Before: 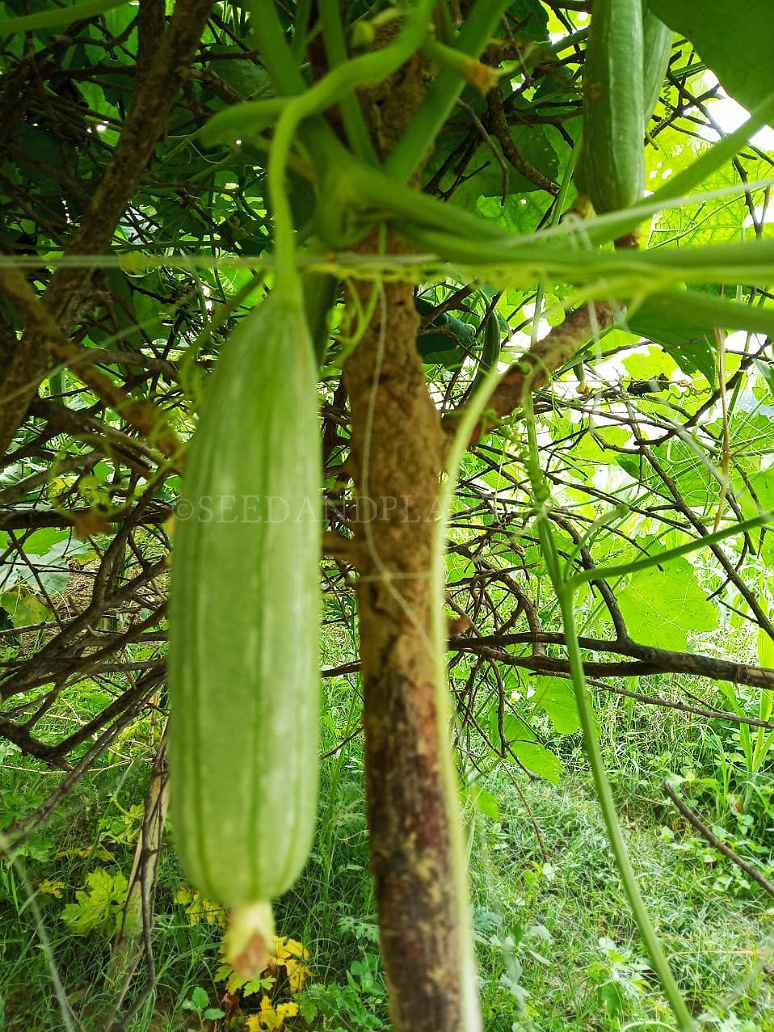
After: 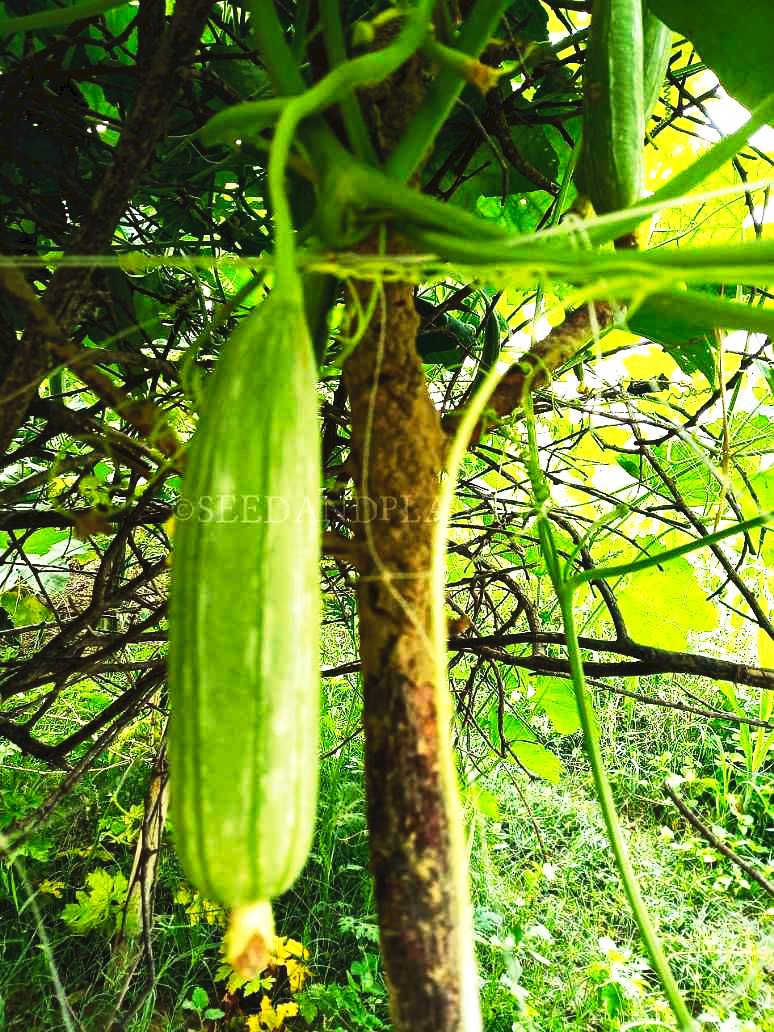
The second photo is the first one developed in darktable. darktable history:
exposure: black level correction 0.001, compensate highlight preservation false
local contrast: mode bilateral grid, contrast 20, coarseness 50, detail 120%, midtone range 0.2
tone equalizer: -8 EV -0.417 EV, -7 EV -0.389 EV, -6 EV -0.333 EV, -5 EV -0.222 EV, -3 EV 0.222 EV, -2 EV 0.333 EV, -1 EV 0.389 EV, +0 EV 0.417 EV, edges refinement/feathering 500, mask exposure compensation -1.57 EV, preserve details no
tone curve: curves: ch0 [(0, 0) (0.003, 0.063) (0.011, 0.063) (0.025, 0.063) (0.044, 0.066) (0.069, 0.071) (0.1, 0.09) (0.136, 0.116) (0.177, 0.144) (0.224, 0.192) (0.277, 0.246) (0.335, 0.311) (0.399, 0.399) (0.468, 0.49) (0.543, 0.589) (0.623, 0.709) (0.709, 0.827) (0.801, 0.918) (0.898, 0.969) (1, 1)], preserve colors none
